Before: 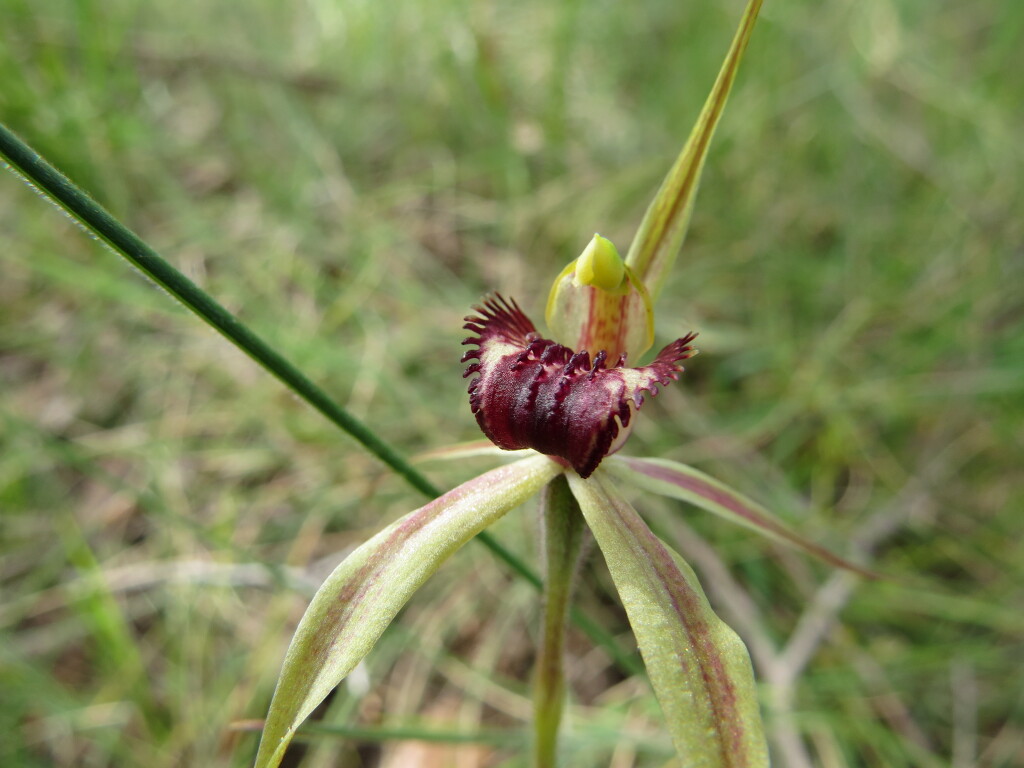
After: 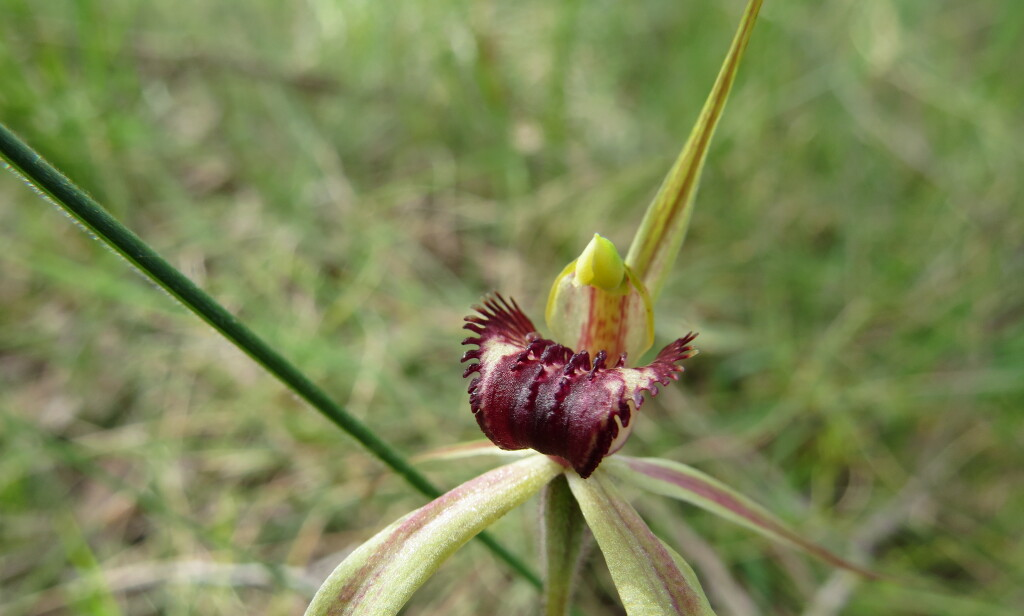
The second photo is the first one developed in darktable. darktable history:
crop: bottom 19.663%
shadows and highlights: soften with gaussian
